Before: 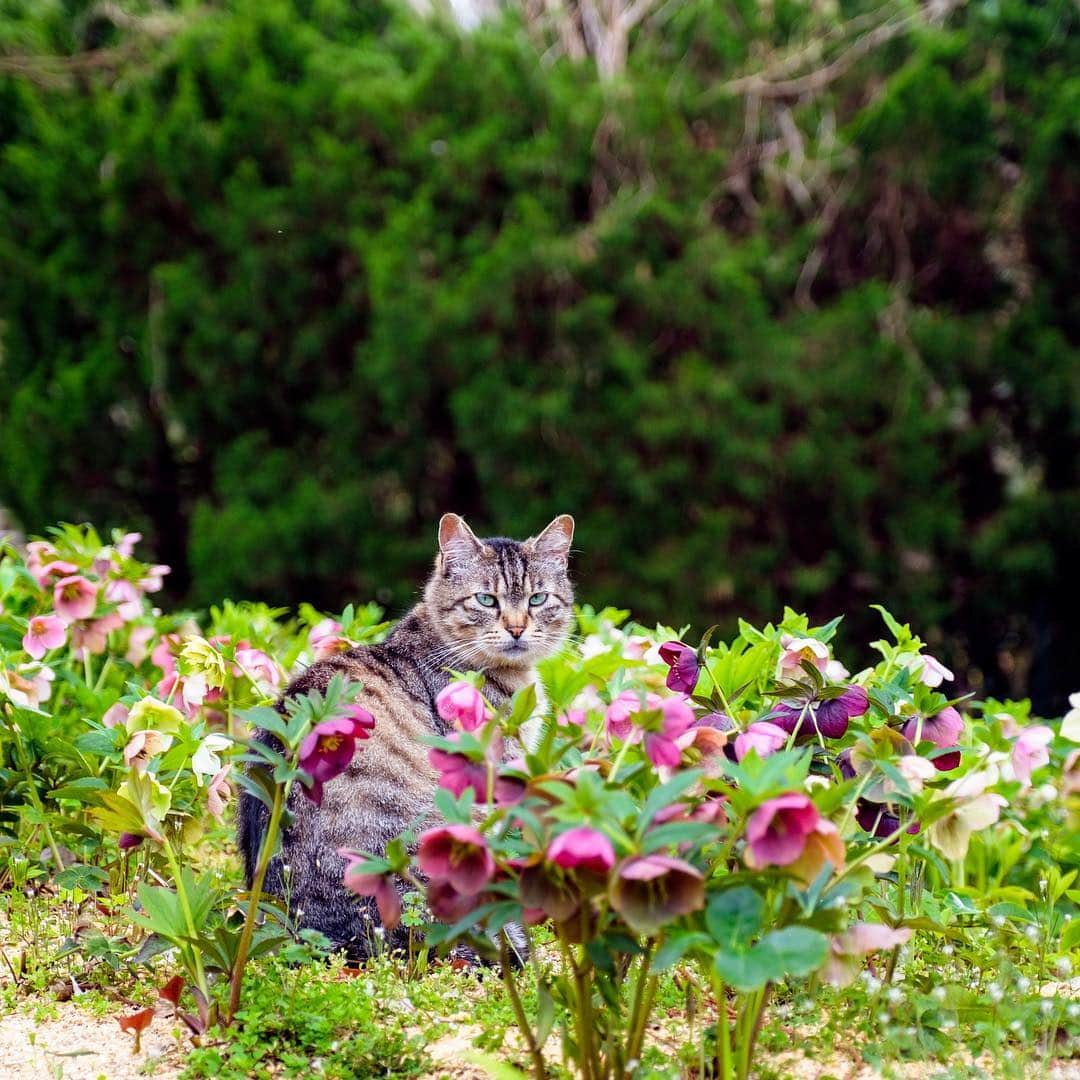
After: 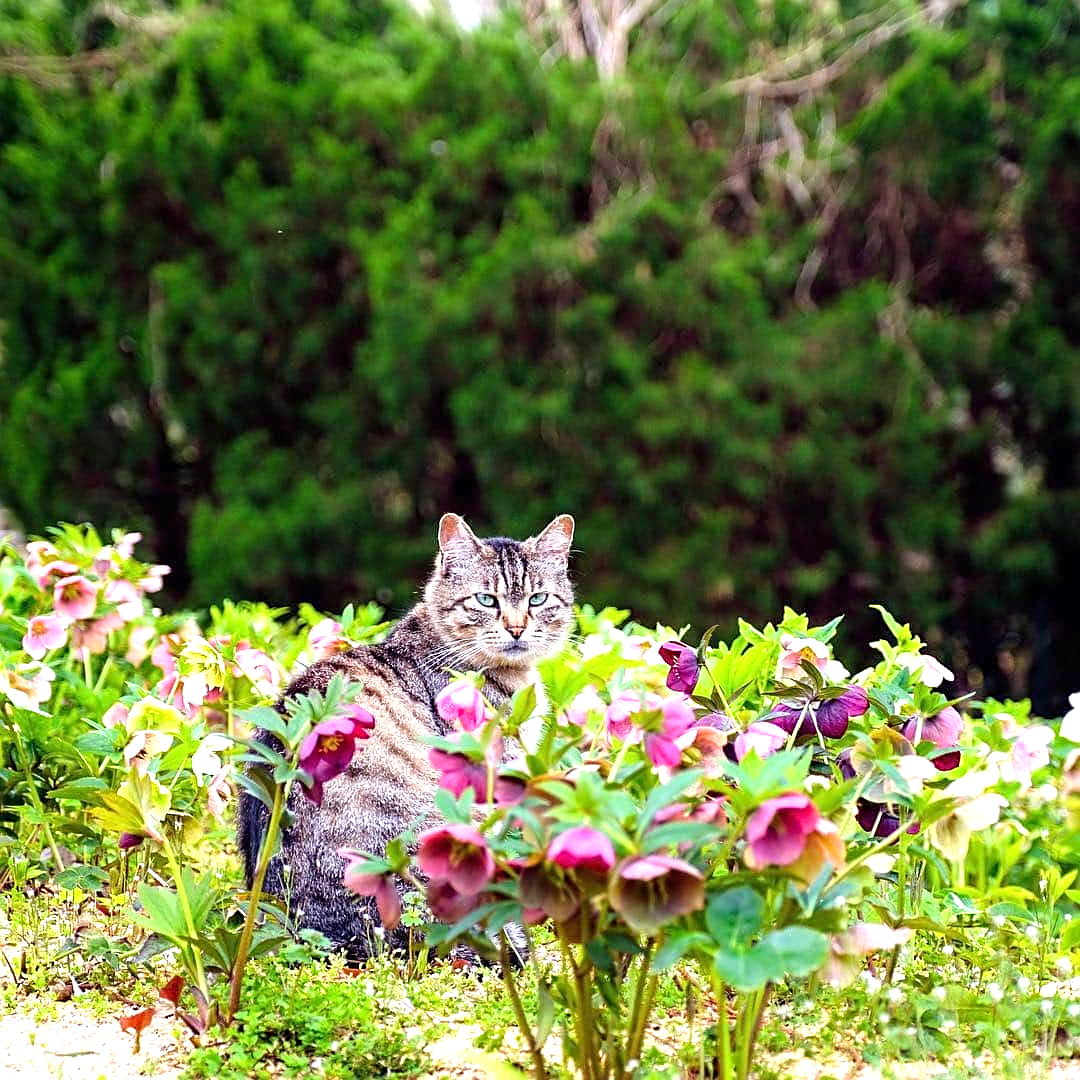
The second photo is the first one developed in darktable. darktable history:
exposure: black level correction 0, exposure 0.694 EV, compensate highlight preservation false
sharpen: on, module defaults
